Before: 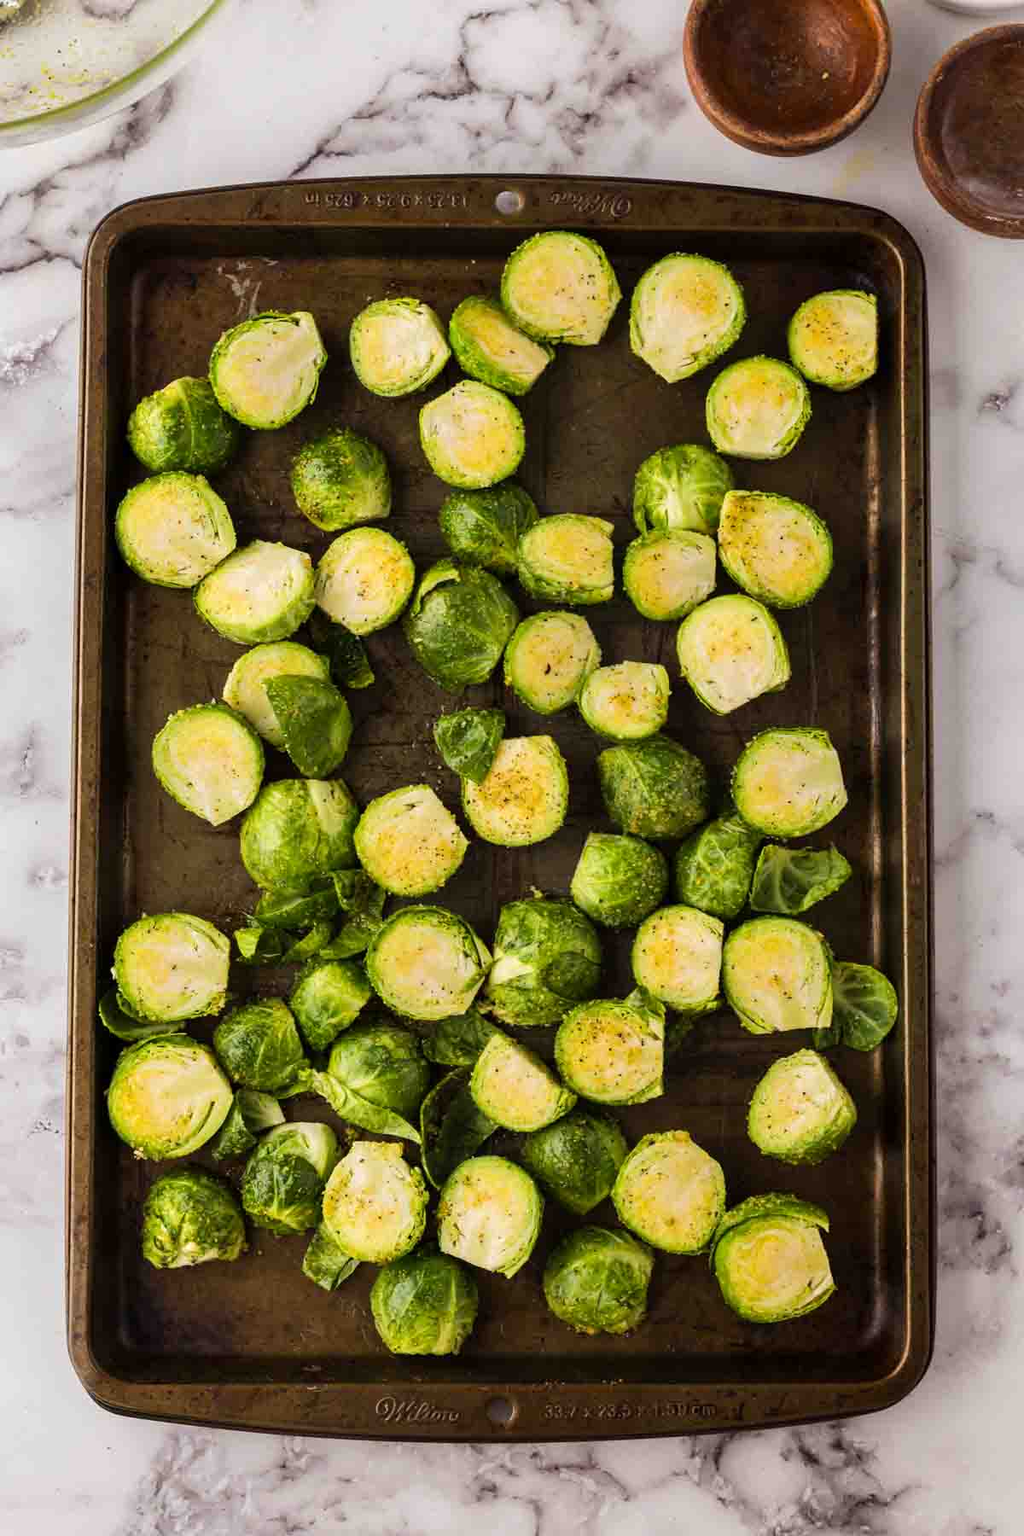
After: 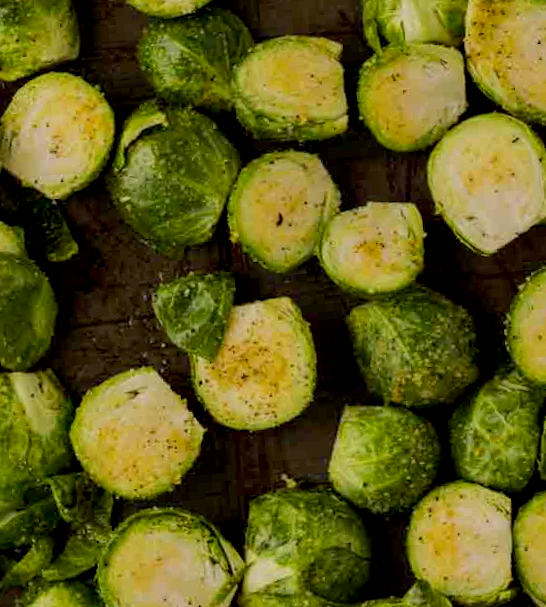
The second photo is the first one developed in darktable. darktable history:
exposure: black level correction 0.009, exposure -0.637 EV, compensate highlight preservation false
rotate and perspective: rotation -4.98°, automatic cropping off
crop: left 31.751%, top 32.172%, right 27.8%, bottom 35.83%
